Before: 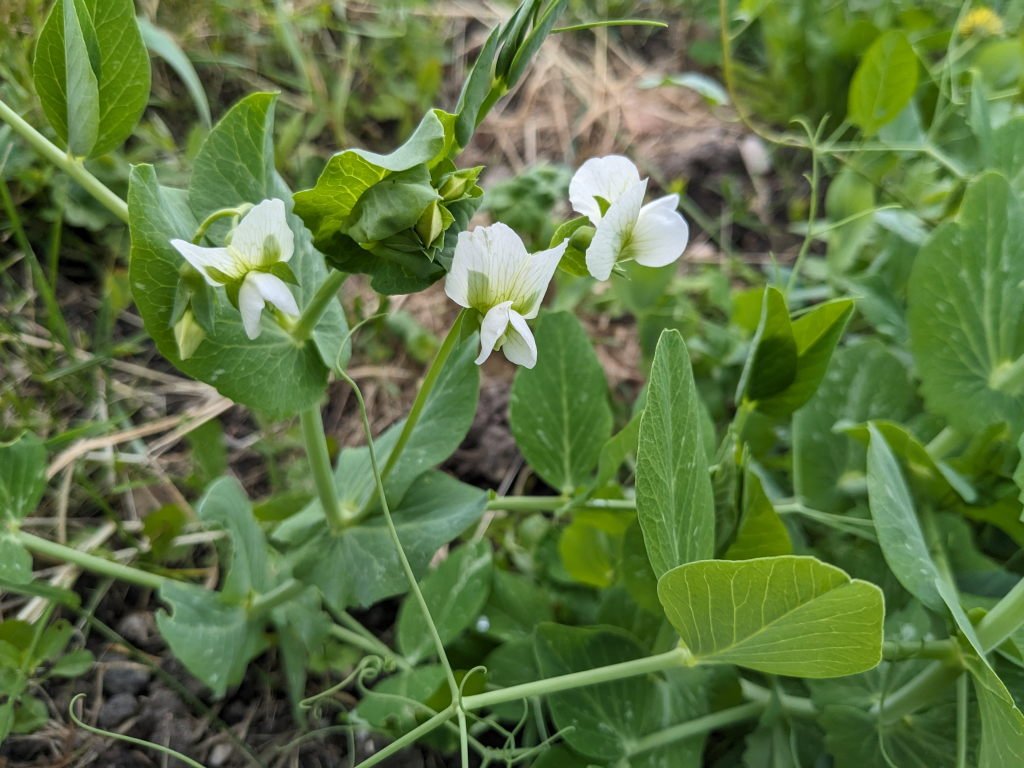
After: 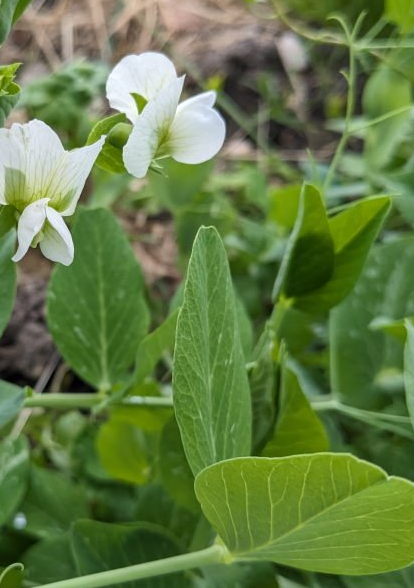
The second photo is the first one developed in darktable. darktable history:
crop: left 45.288%, top 13.506%, right 14.133%, bottom 9.865%
tone equalizer: edges refinement/feathering 500, mask exposure compensation -1.57 EV, preserve details no
